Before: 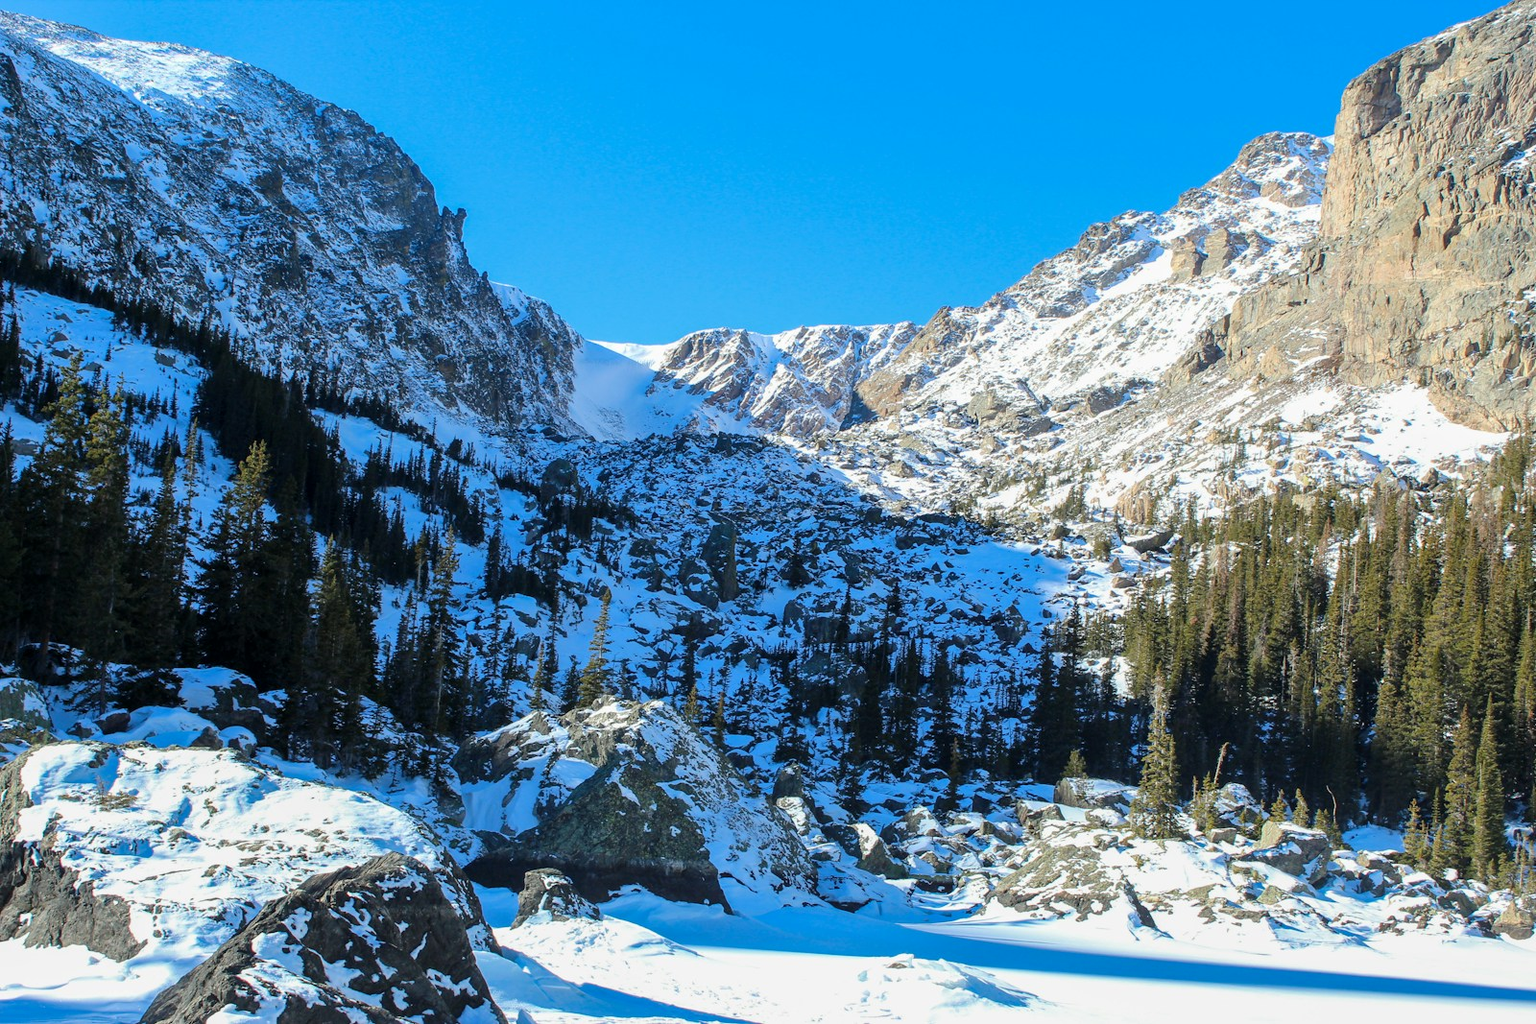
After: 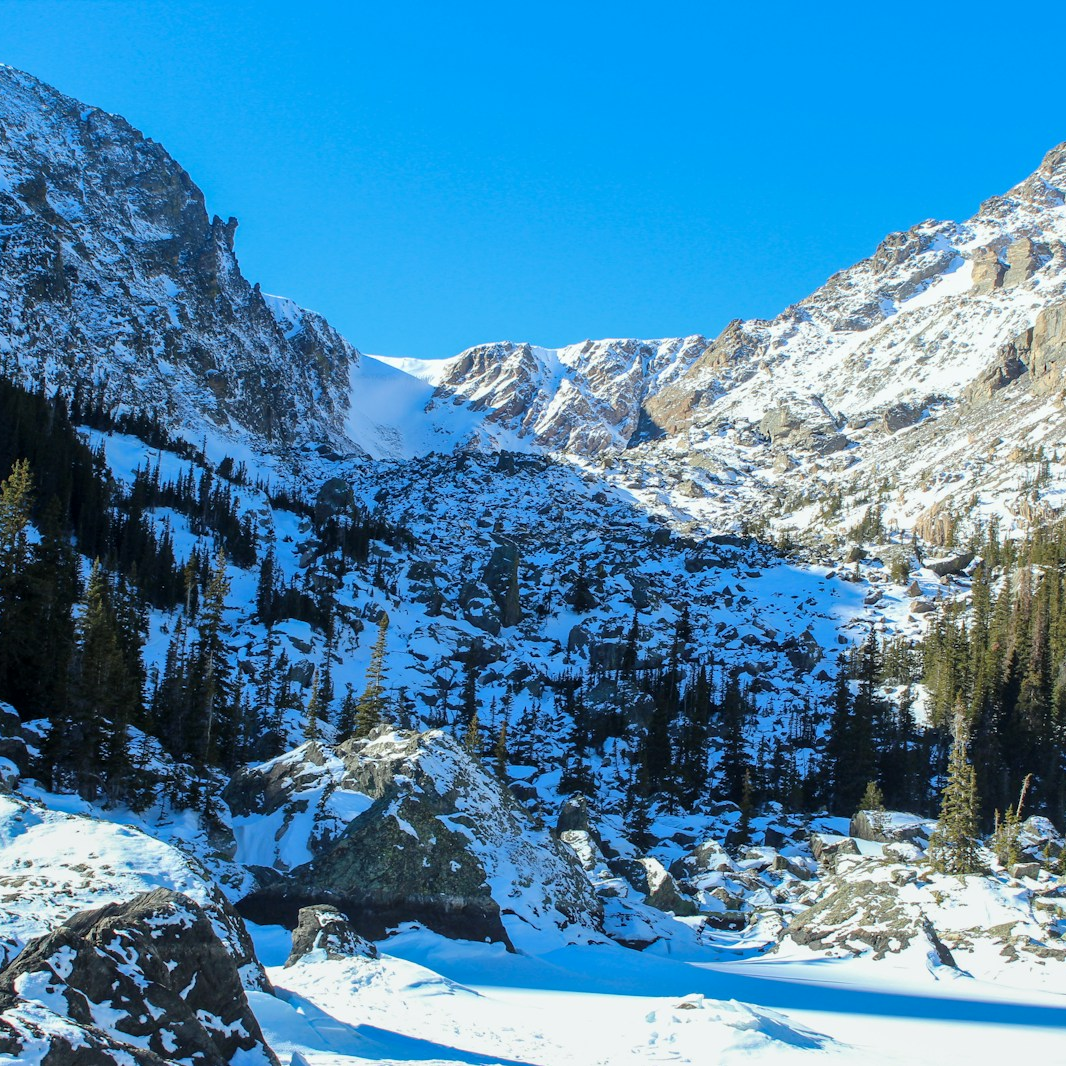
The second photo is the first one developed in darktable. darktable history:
white balance: red 0.978, blue 0.999
crop and rotate: left 15.546%, right 17.787%
